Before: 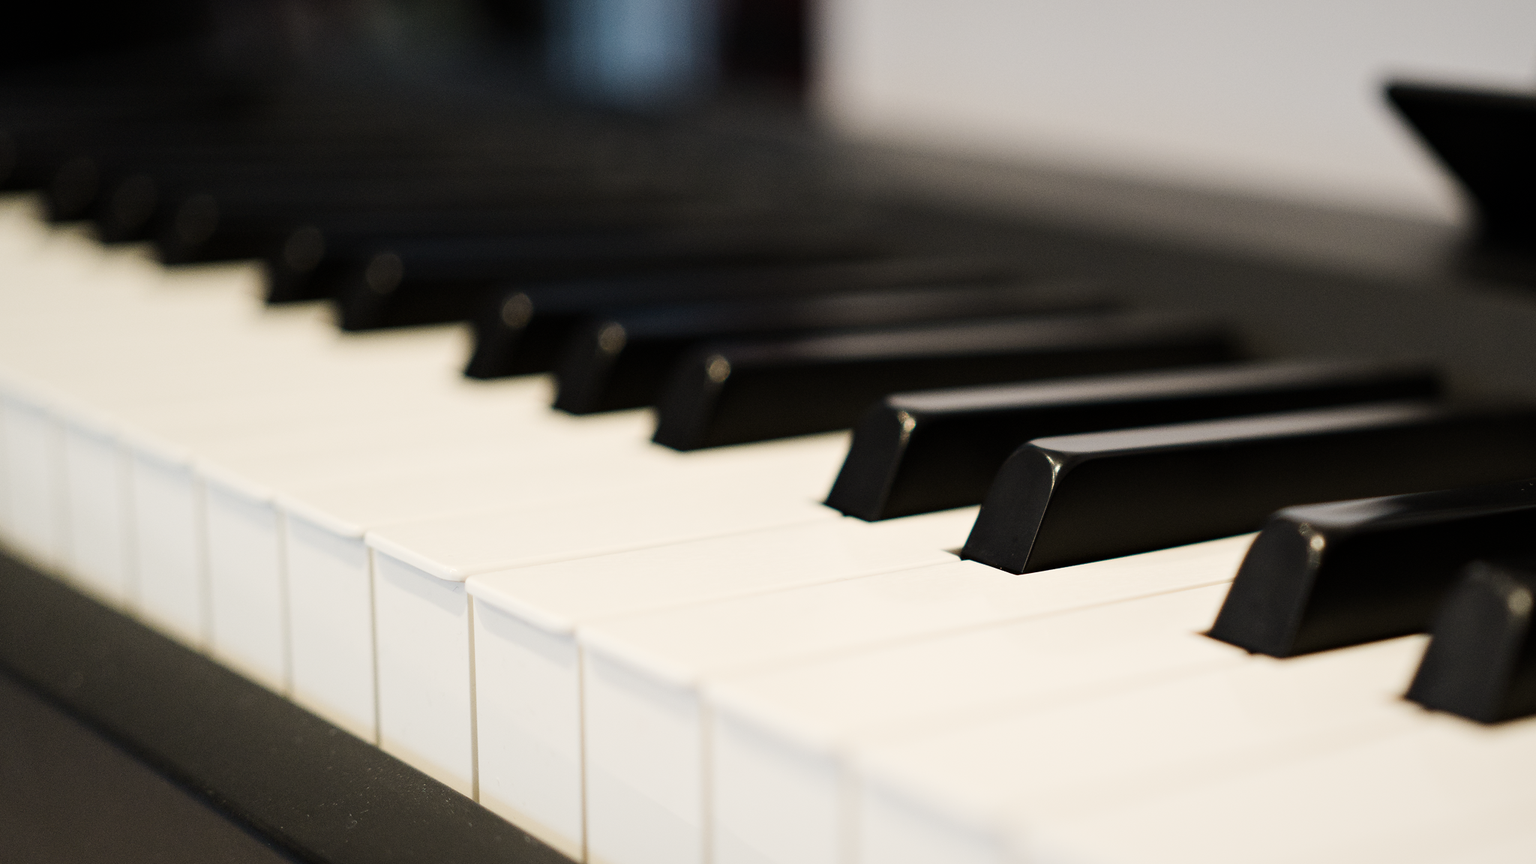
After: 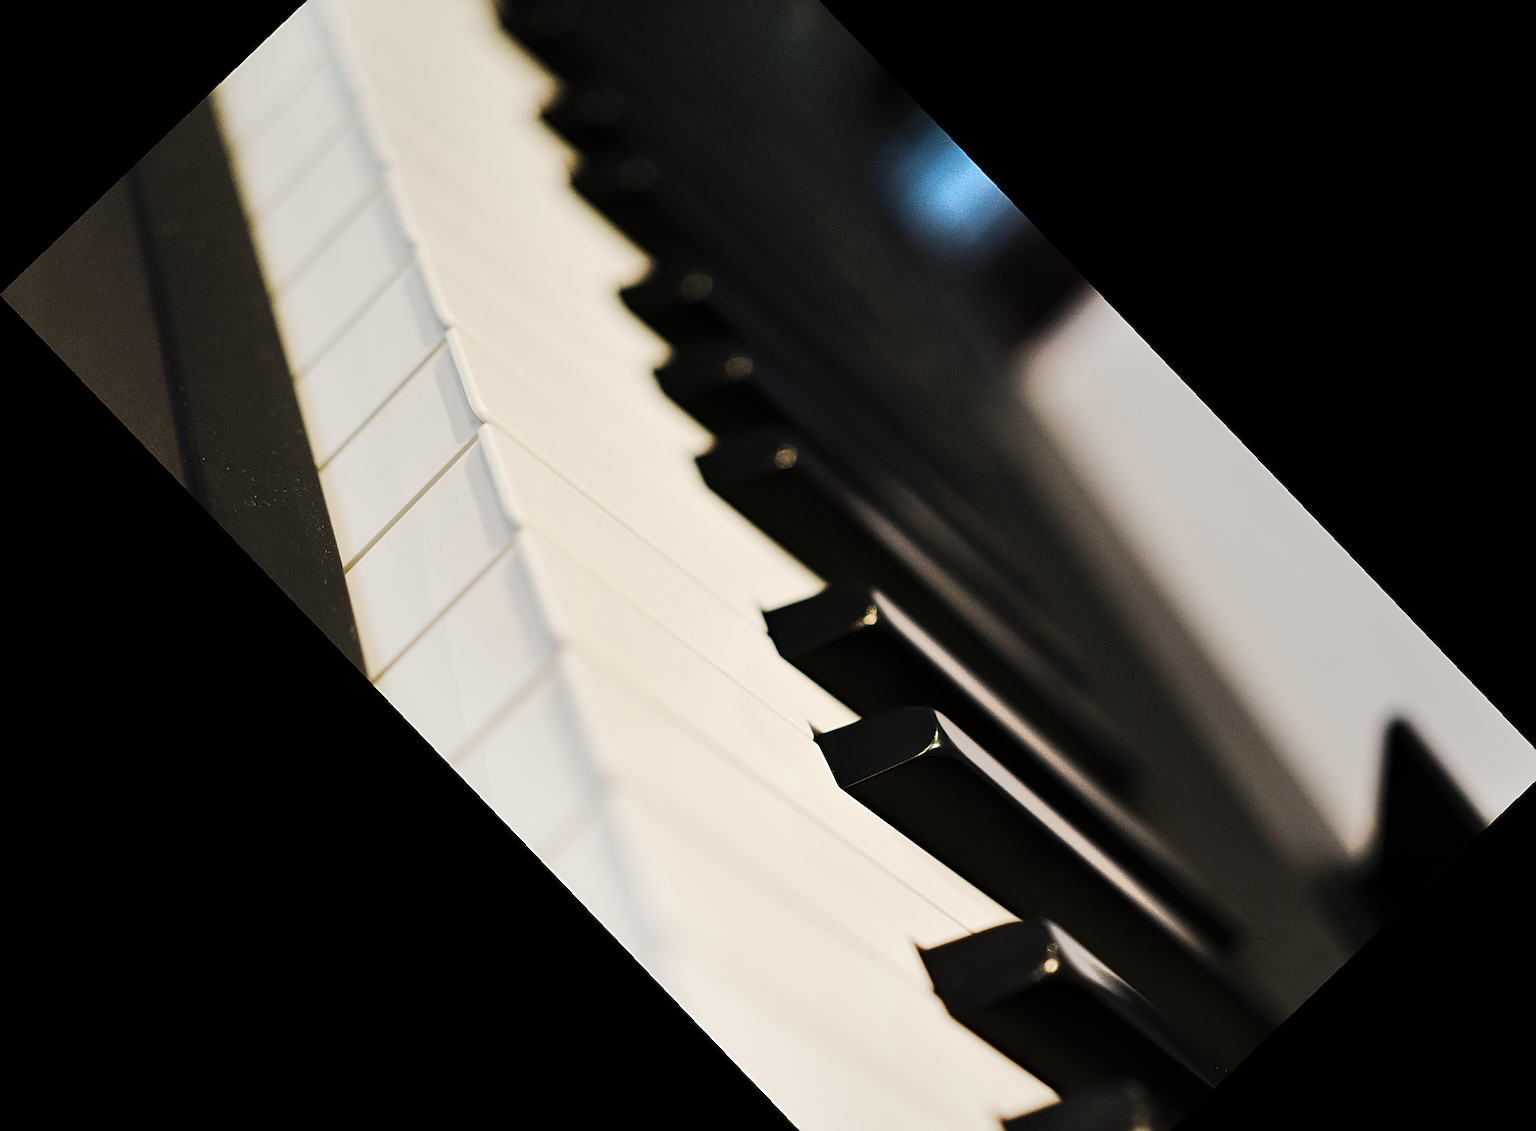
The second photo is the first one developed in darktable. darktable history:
shadows and highlights: soften with gaussian
crop and rotate: angle -46.26°, top 16.234%, right 0.912%, bottom 11.704%
tone curve: curves: ch0 [(0, 0) (0.003, 0.003) (0.011, 0.009) (0.025, 0.018) (0.044, 0.028) (0.069, 0.038) (0.1, 0.049) (0.136, 0.062) (0.177, 0.089) (0.224, 0.123) (0.277, 0.165) (0.335, 0.223) (0.399, 0.293) (0.468, 0.385) (0.543, 0.497) (0.623, 0.613) (0.709, 0.716) (0.801, 0.802) (0.898, 0.887) (1, 1)], preserve colors none
sharpen: on, module defaults
